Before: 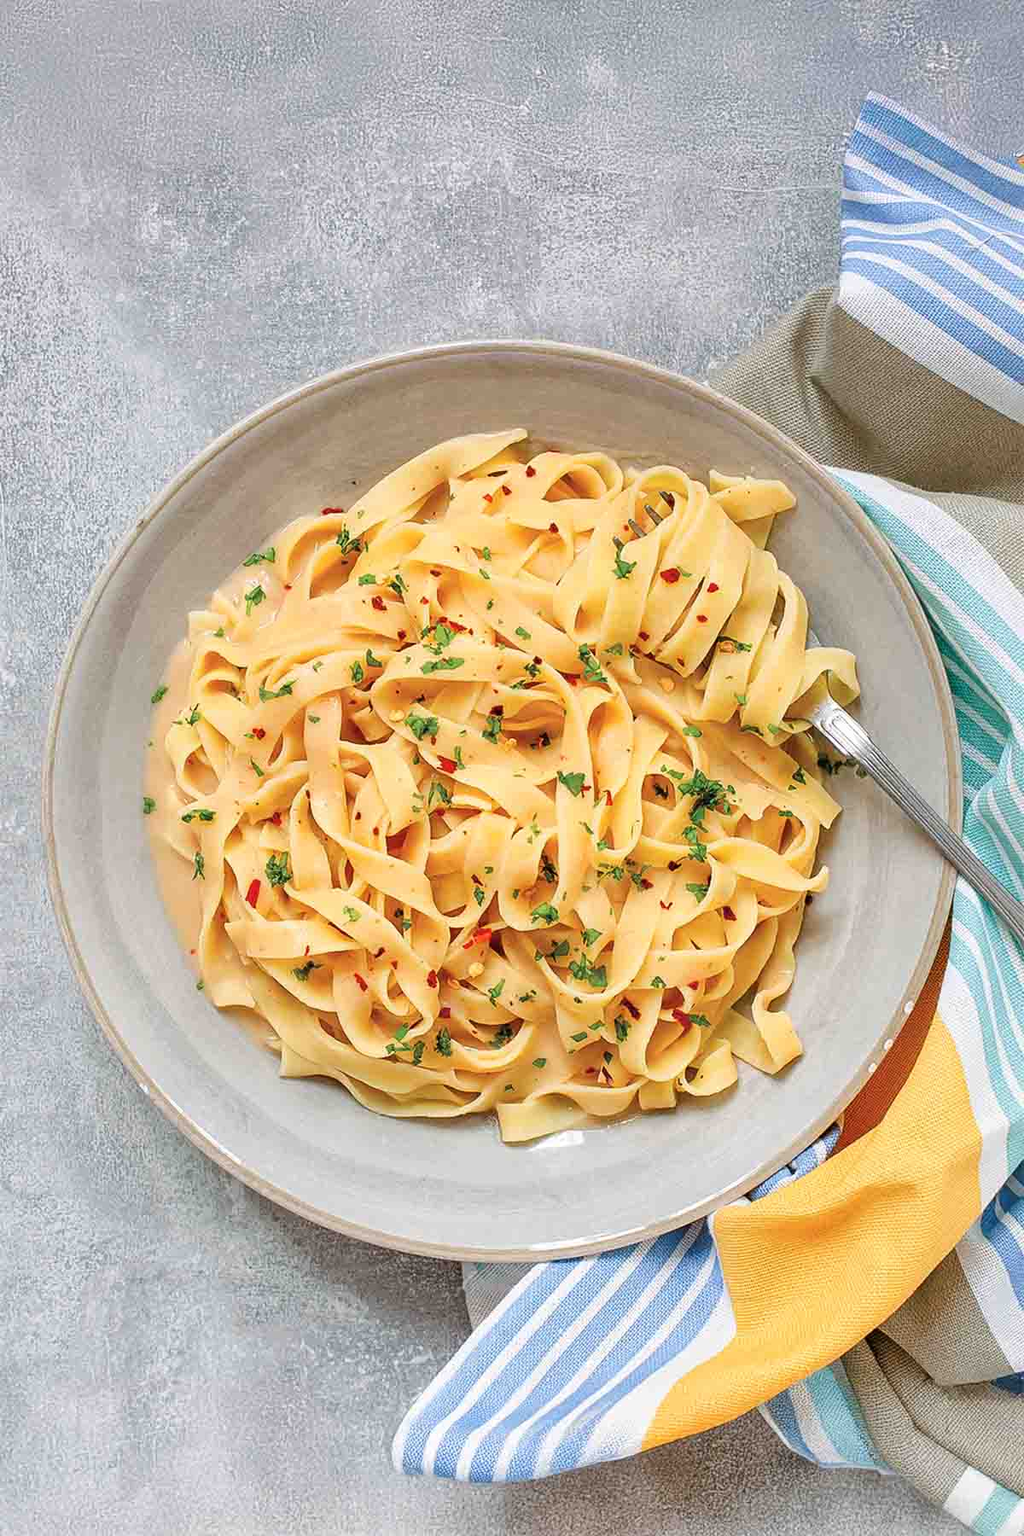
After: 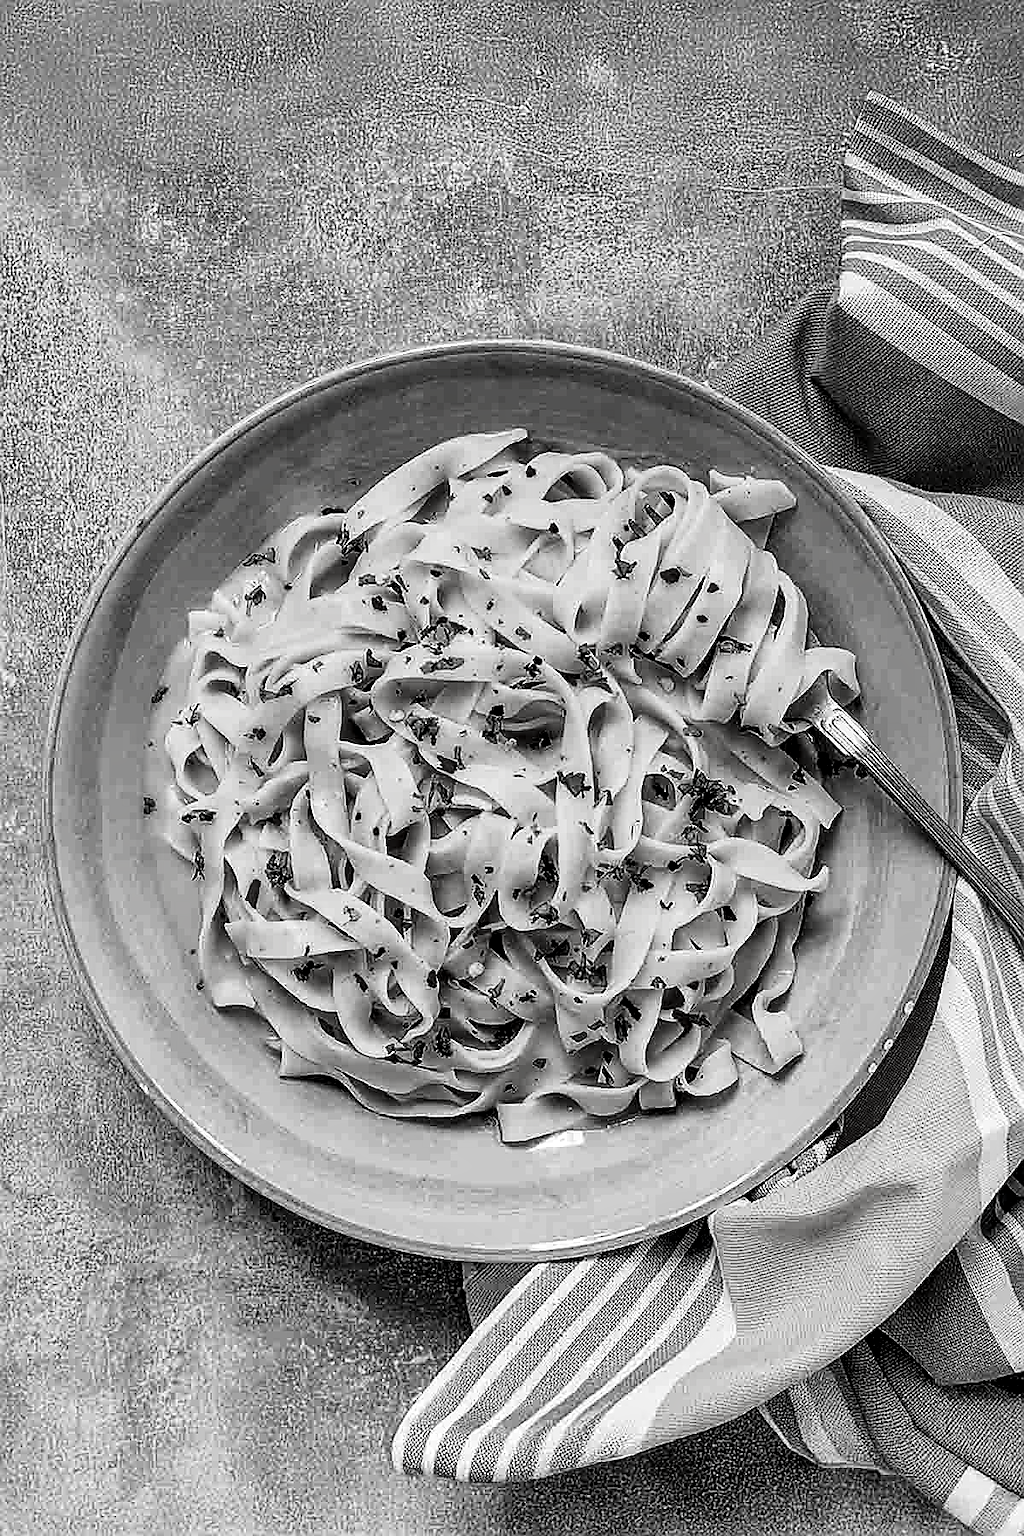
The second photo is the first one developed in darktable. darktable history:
local contrast: shadows 96%, midtone range 0.498
base curve: curves: ch0 [(0, 0) (0.036, 0.025) (0.121, 0.166) (0.206, 0.329) (0.605, 0.79) (1, 1)], preserve colors none
contrast brightness saturation: contrast 0.021, brightness -0.997, saturation -0.99
exposure: compensate exposure bias true, compensate highlight preservation false
sharpen: radius 1.375, amount 1.235, threshold 0.788
